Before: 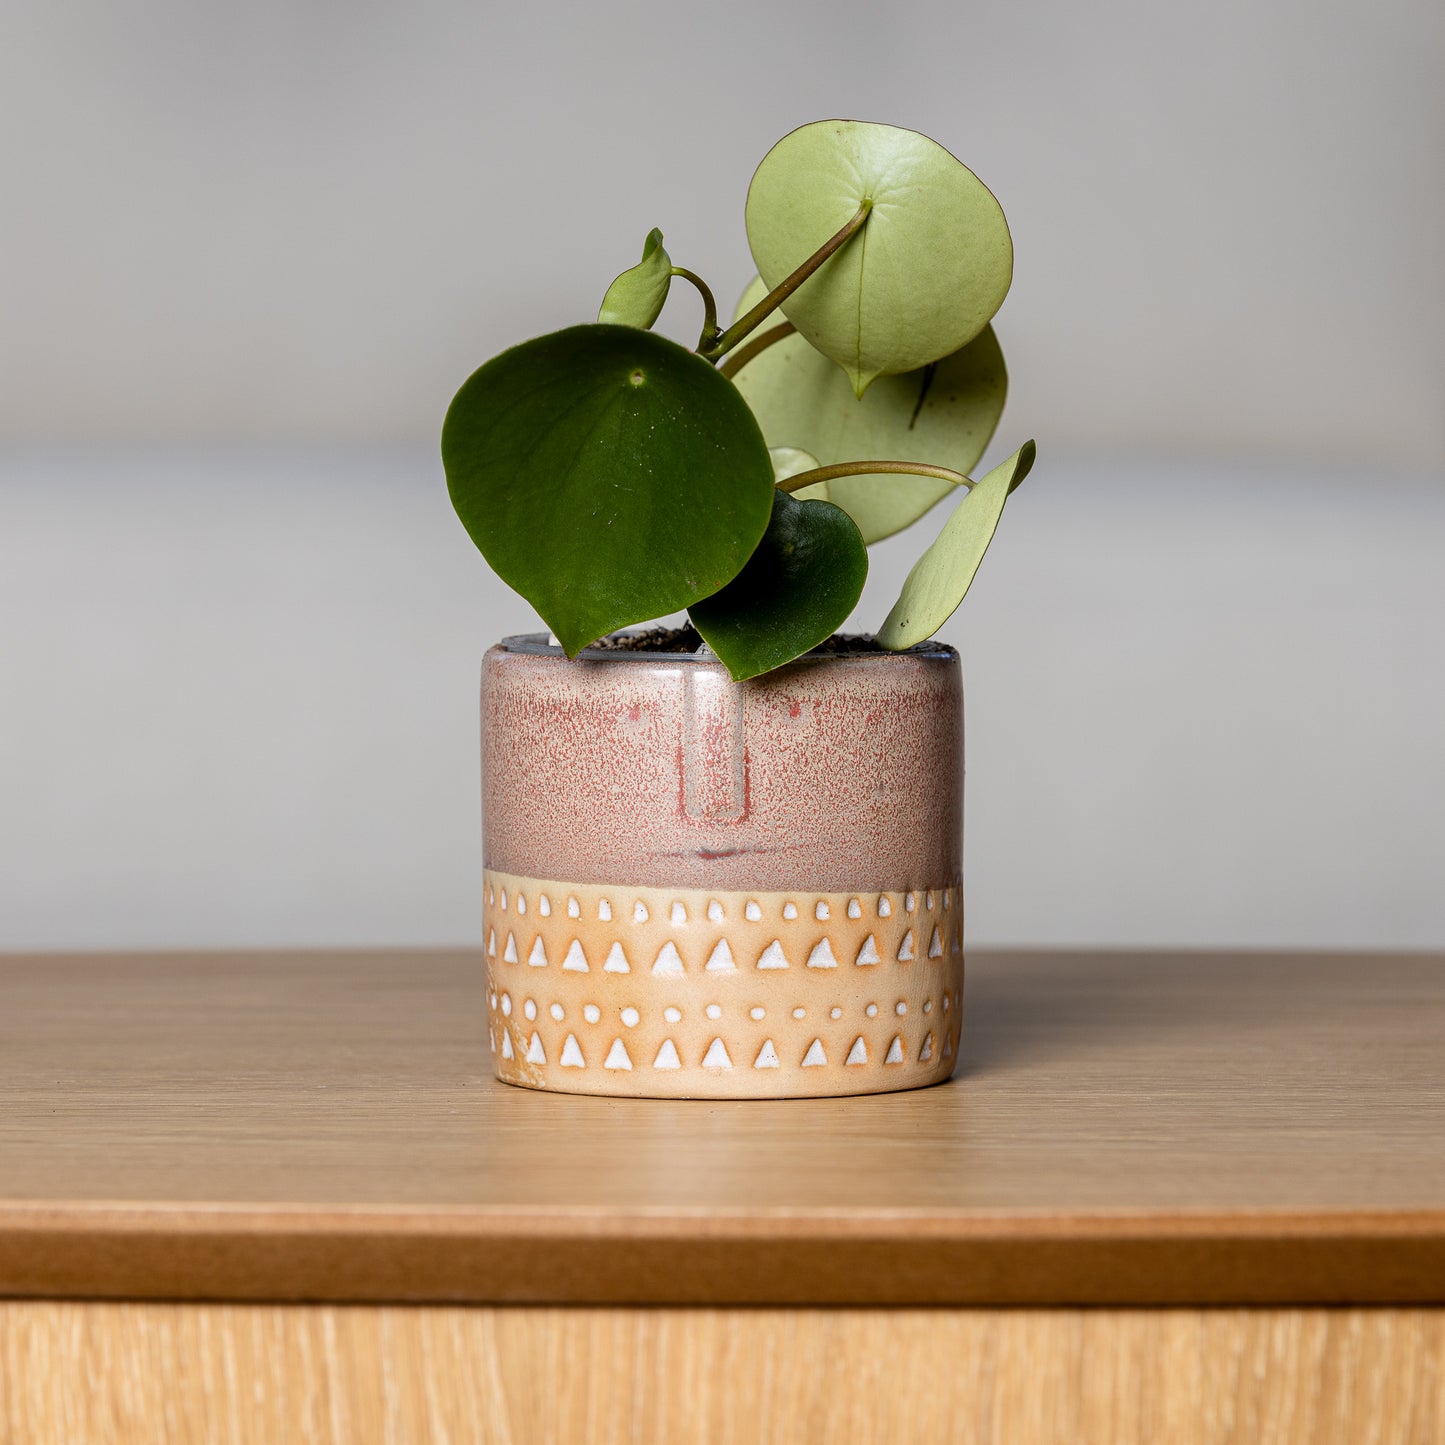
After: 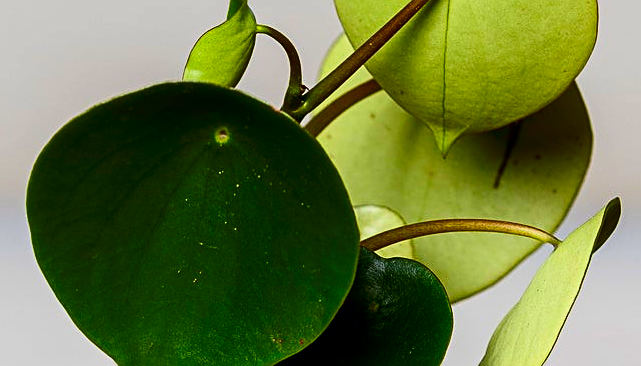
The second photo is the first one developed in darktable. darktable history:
crop: left 28.786%, top 16.79%, right 26.811%, bottom 57.867%
sharpen: on, module defaults
contrast brightness saturation: contrast 0.256, brightness 0.011, saturation 0.886
